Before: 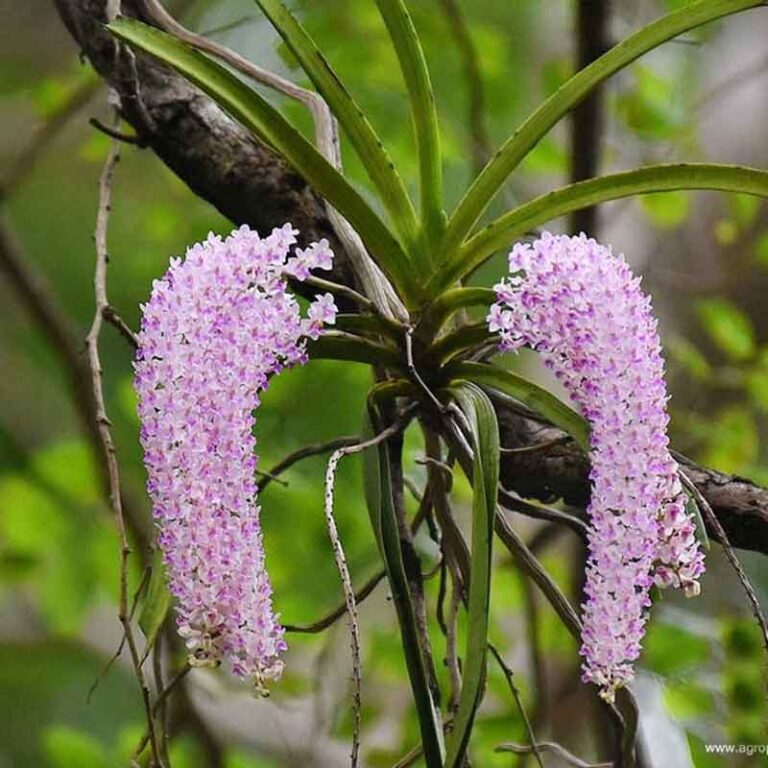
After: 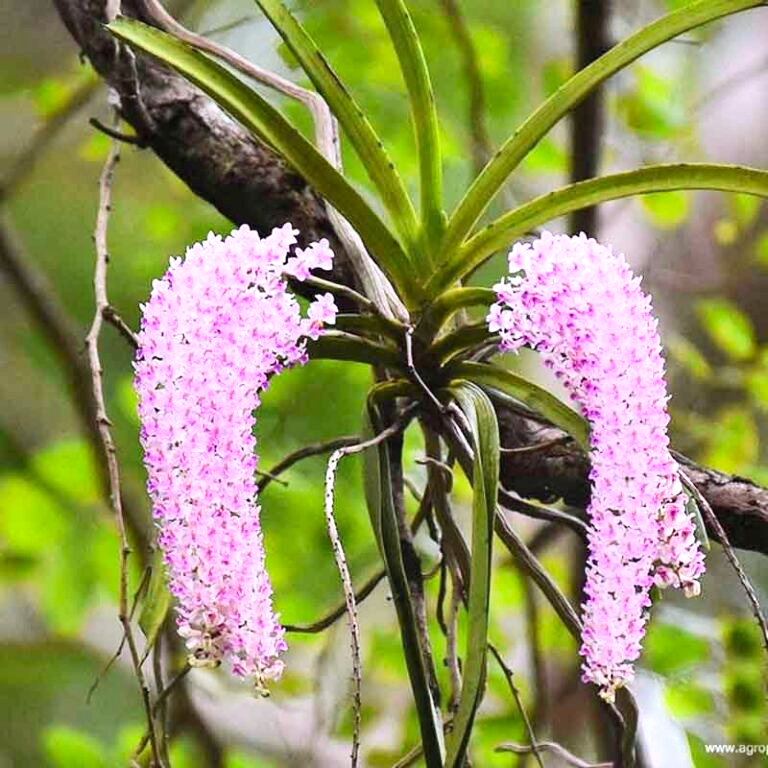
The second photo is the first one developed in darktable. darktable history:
white balance: red 0.984, blue 1.059
tone curve: curves: ch0 [(0, 0) (0.253, 0.237) (1, 1)]; ch1 [(0, 0) (0.401, 0.42) (0.442, 0.47) (0.491, 0.495) (0.511, 0.523) (0.557, 0.565) (0.66, 0.683) (1, 1)]; ch2 [(0, 0) (0.394, 0.413) (0.5, 0.5) (0.578, 0.568) (1, 1)], color space Lab, independent channels, preserve colors none
contrast brightness saturation: contrast 0.2, brightness 0.16, saturation 0.22
exposure: black level correction 0.001, exposure 0.5 EV, compensate exposure bias true, compensate highlight preservation false
